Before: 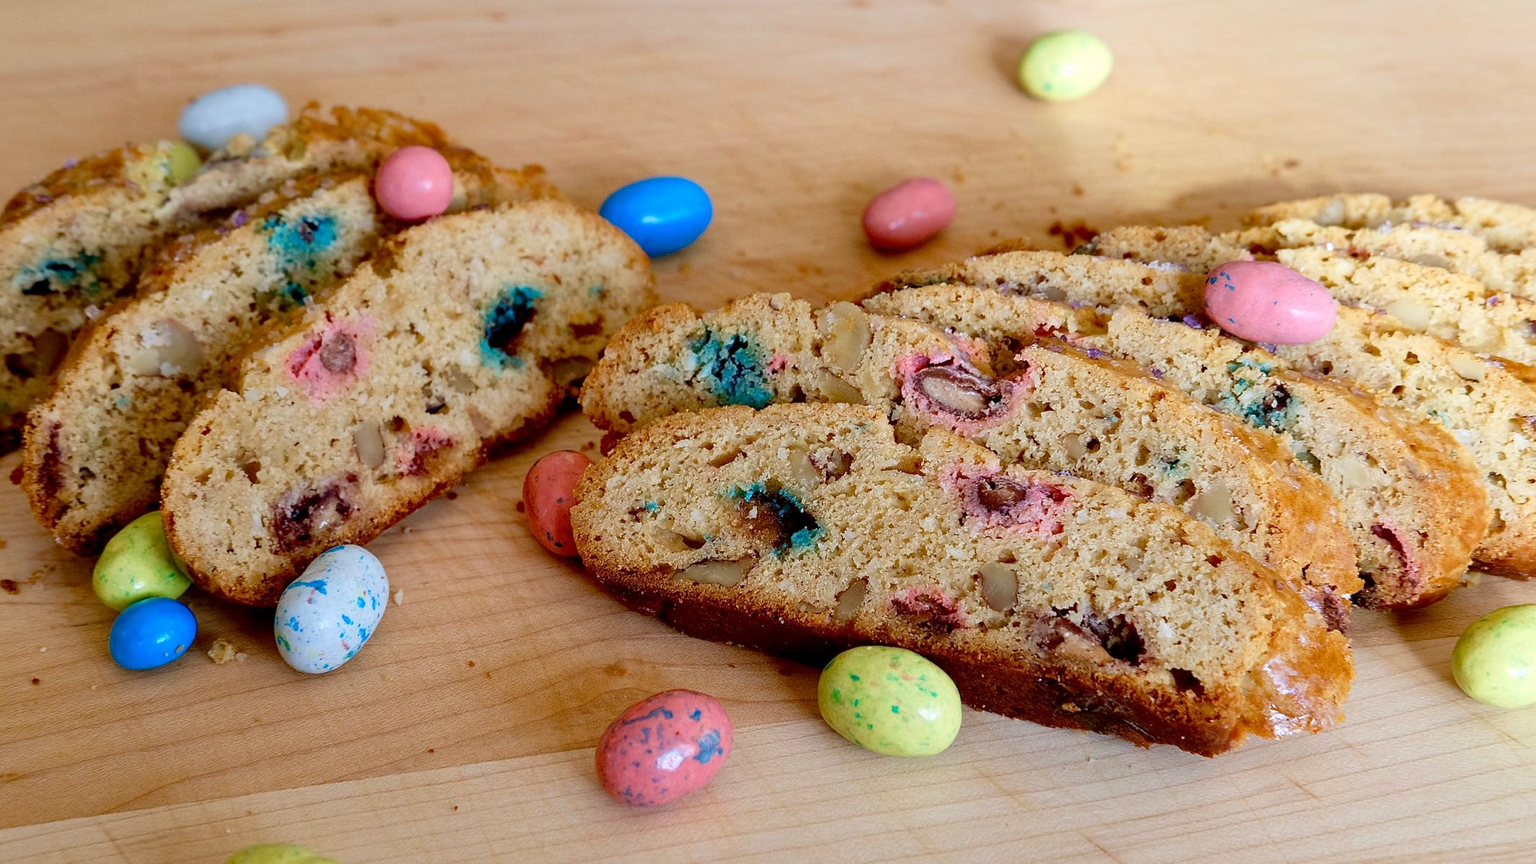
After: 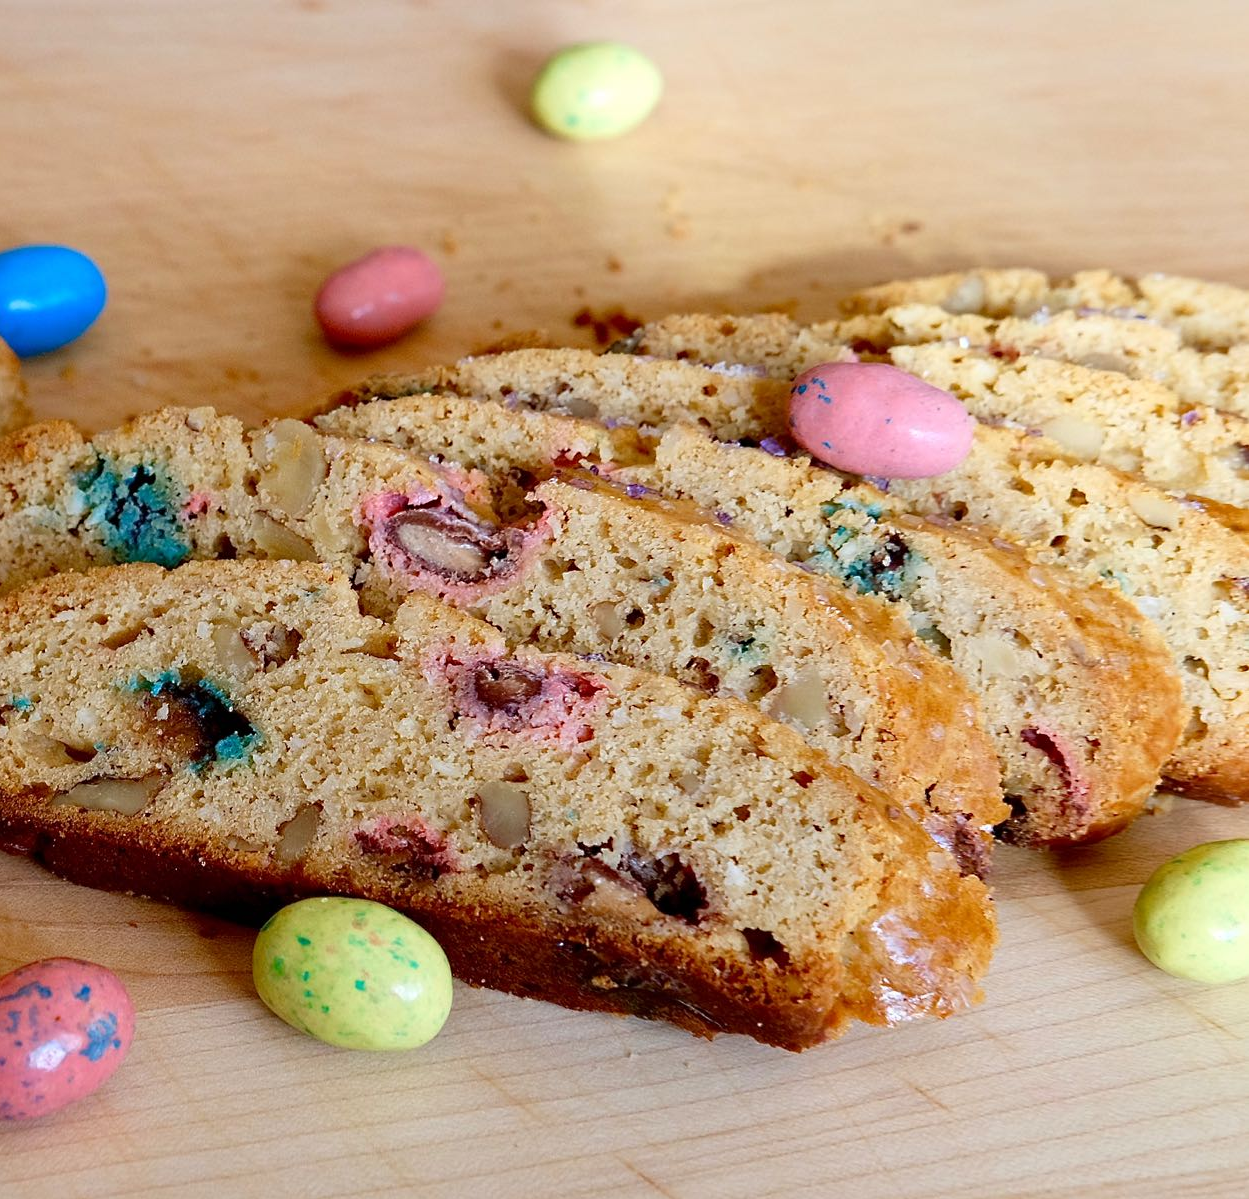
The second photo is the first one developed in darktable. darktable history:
crop: left 41.436%
sharpen: radius 5.276, amount 0.314, threshold 25.99
